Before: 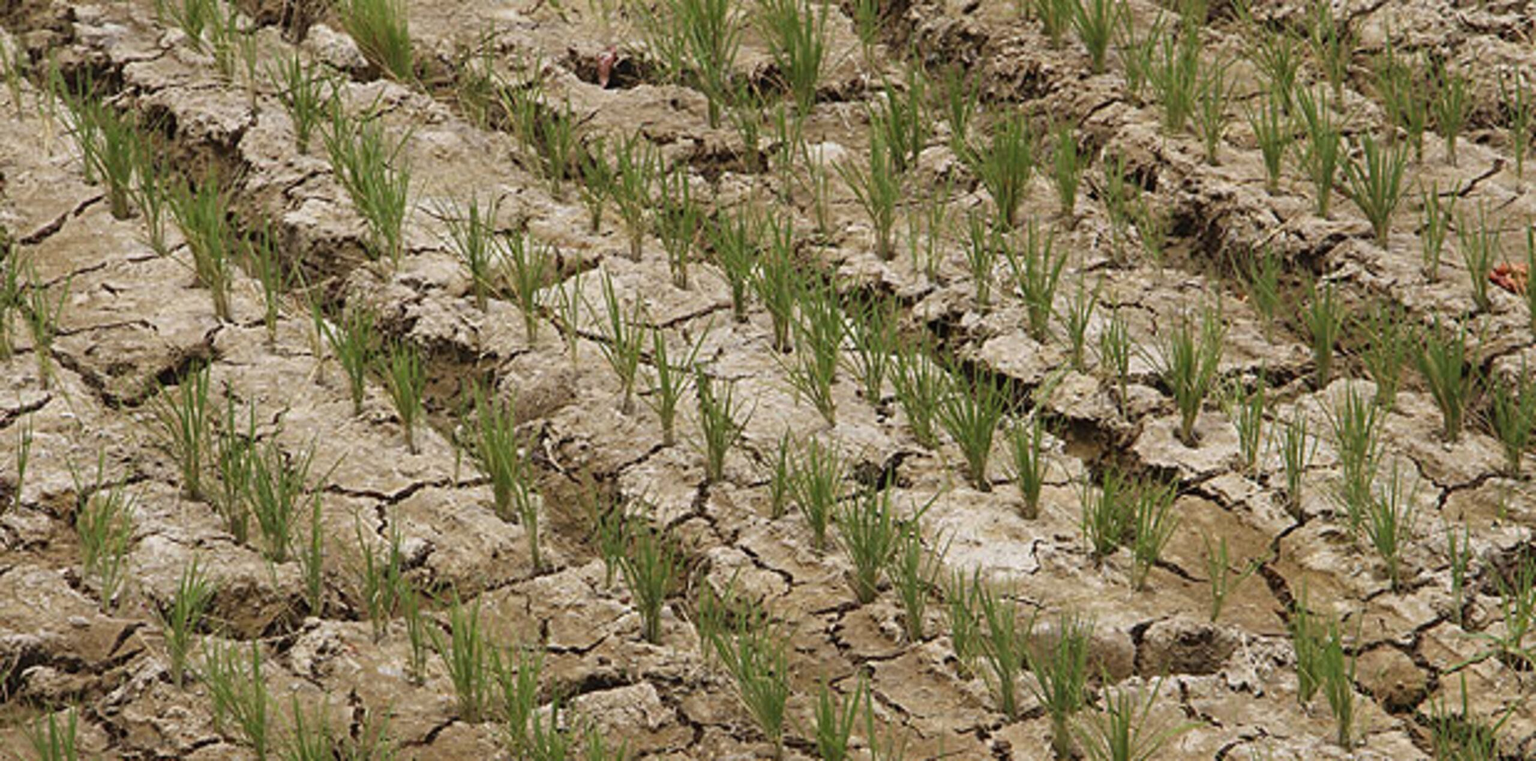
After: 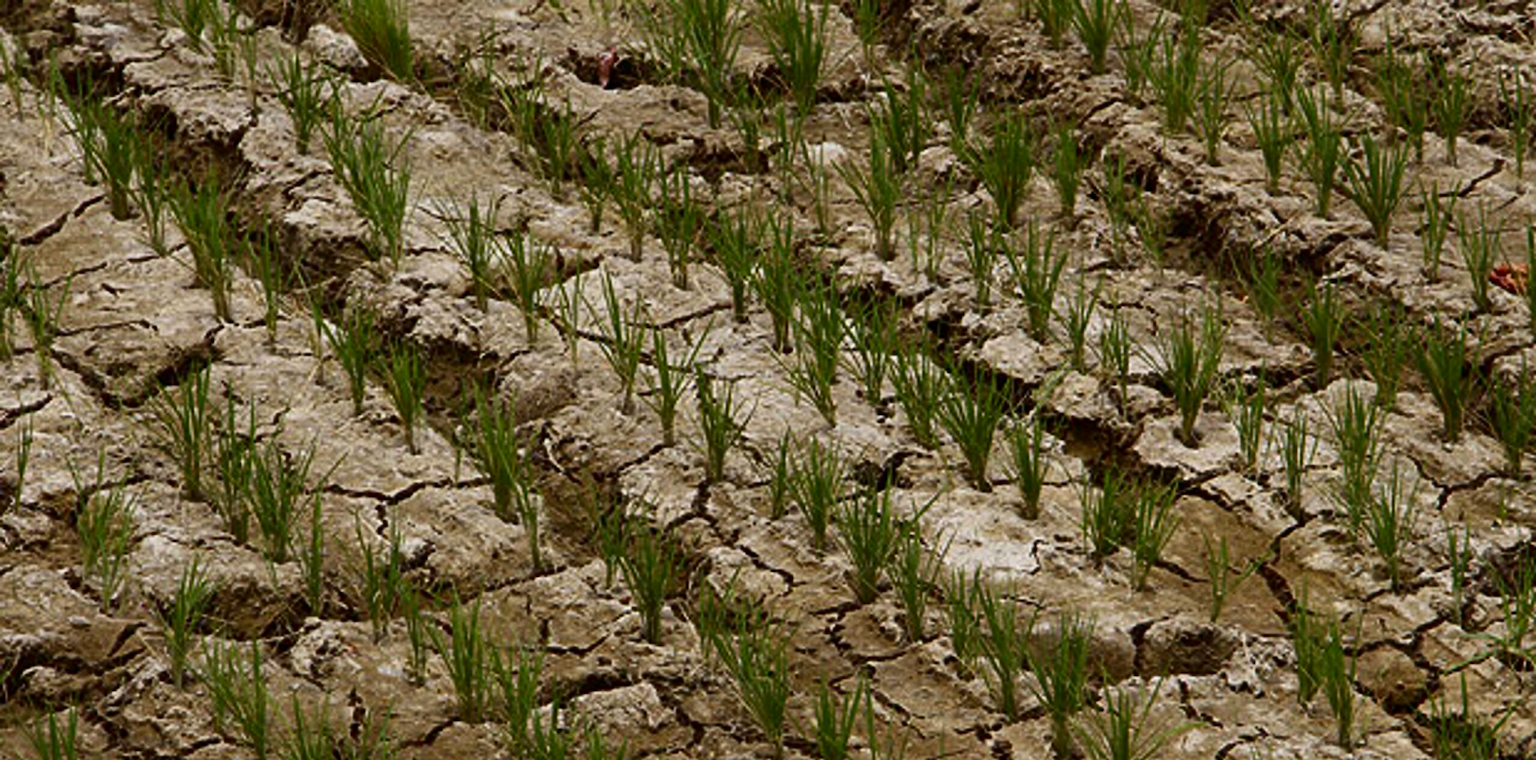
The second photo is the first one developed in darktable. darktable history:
contrast brightness saturation: contrast 0.125, brightness -0.242, saturation 0.135
